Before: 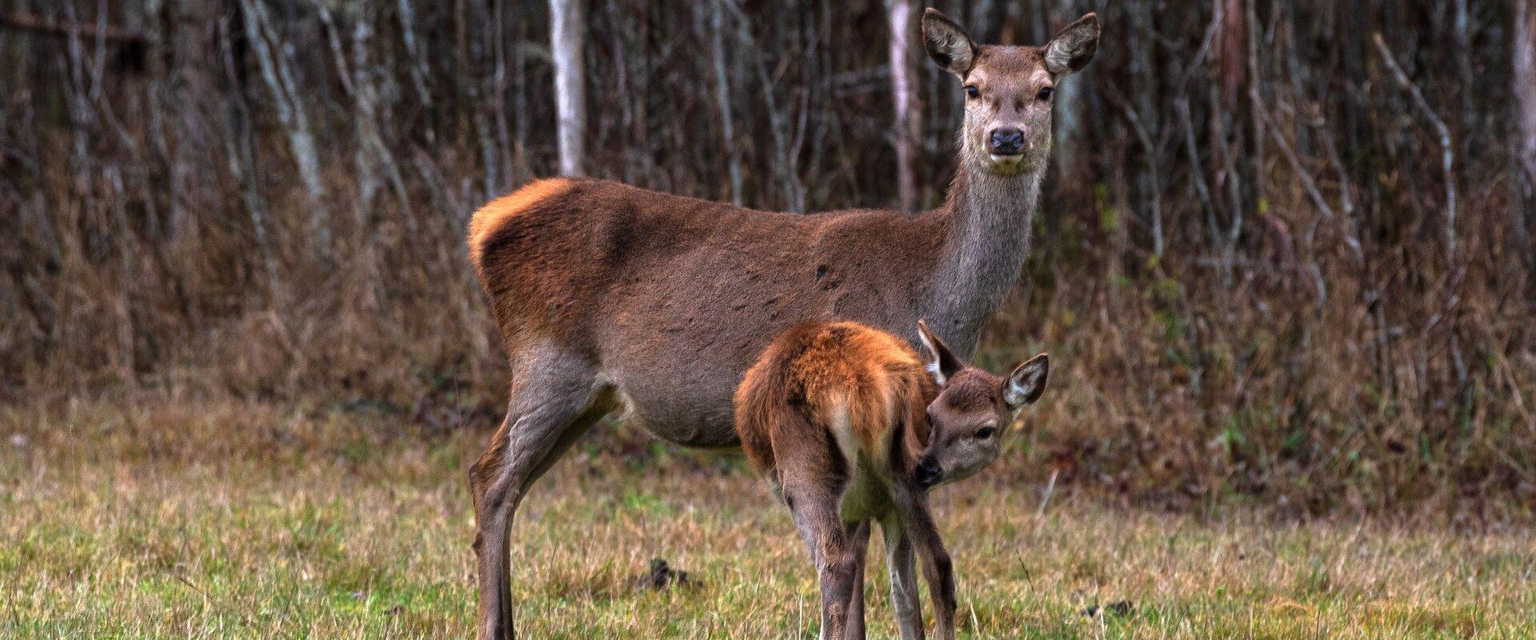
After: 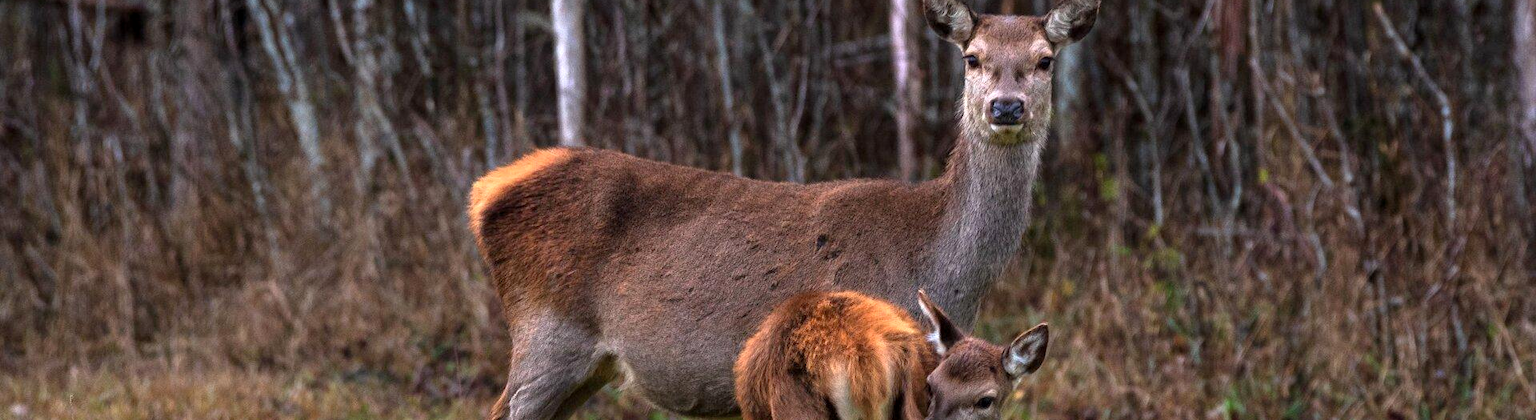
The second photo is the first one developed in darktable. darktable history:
exposure: black level correction 0.001, exposure 0.191 EV, compensate highlight preservation false
crop and rotate: top 4.848%, bottom 29.503%
